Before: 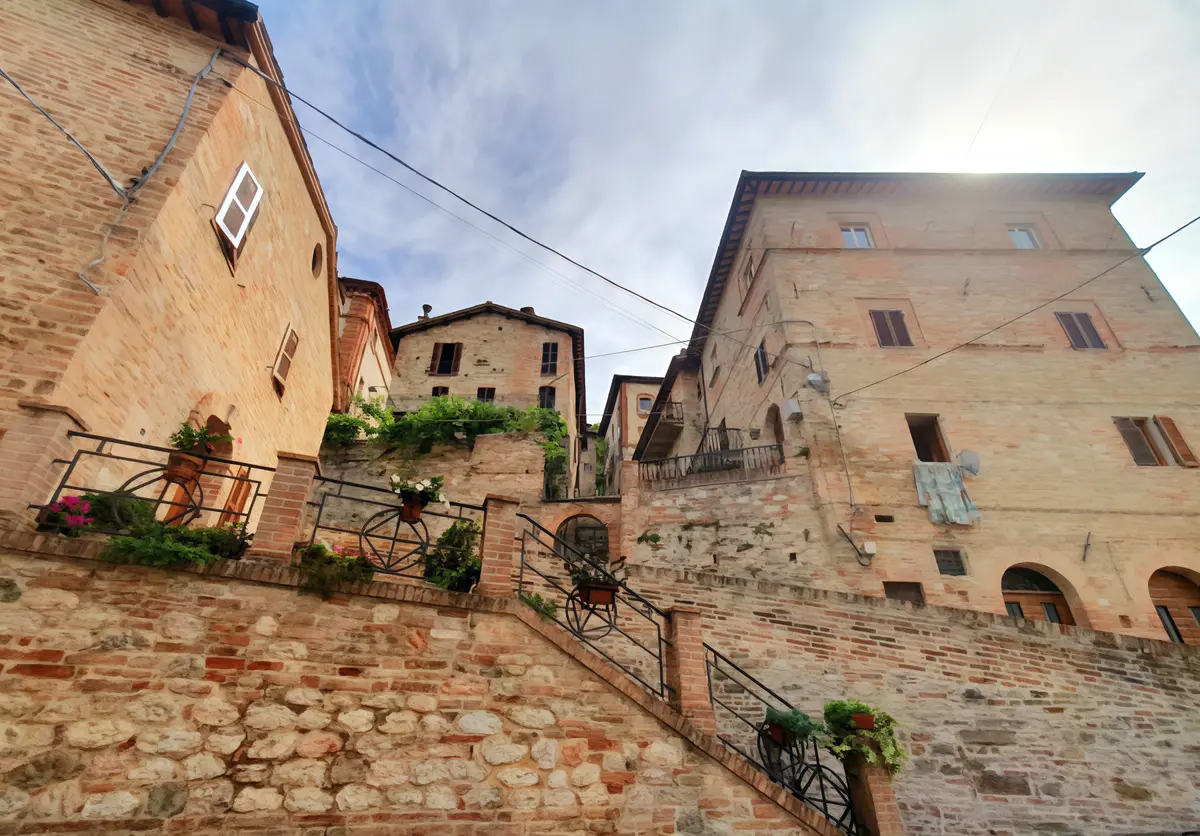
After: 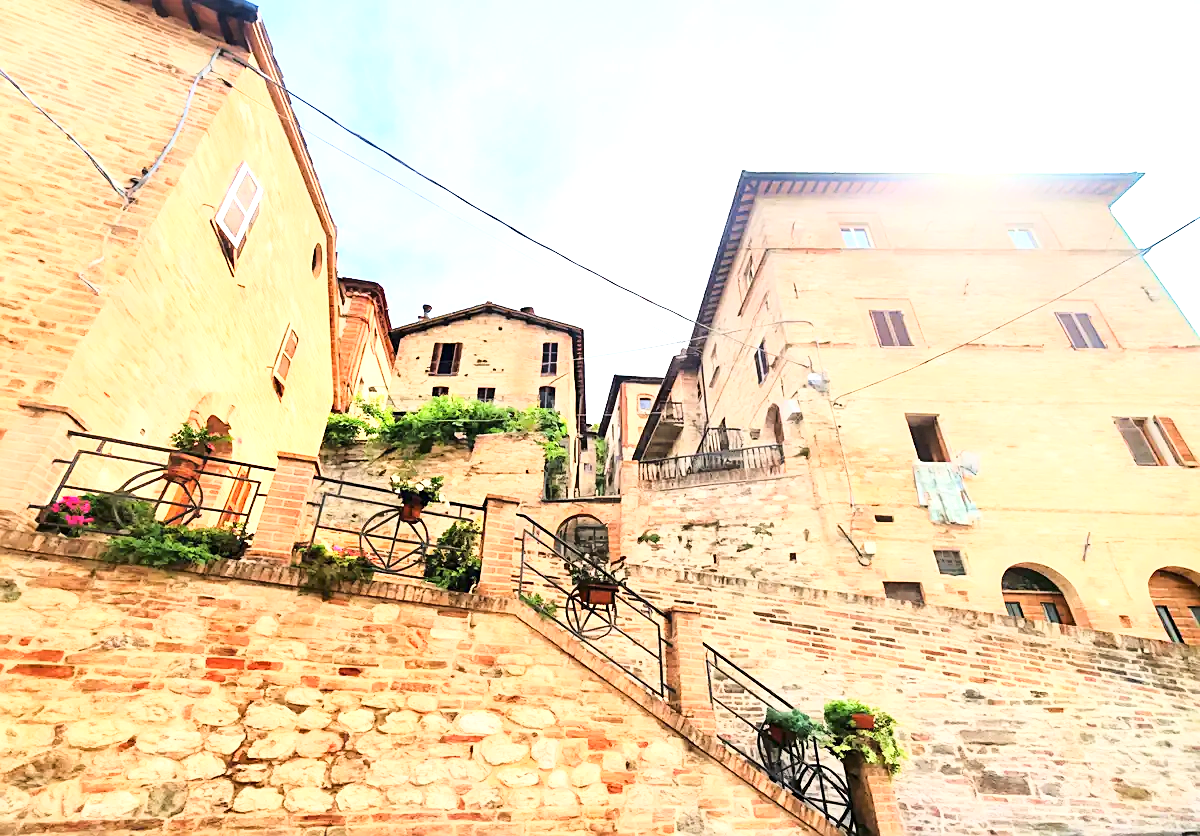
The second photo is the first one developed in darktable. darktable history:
sharpen: on, module defaults
exposure: black level correction 0, exposure 1.336 EV, compensate exposure bias true, compensate highlight preservation false
base curve: curves: ch0 [(0, 0) (0.028, 0.03) (0.121, 0.232) (0.46, 0.748) (0.859, 0.968) (1, 1)]
